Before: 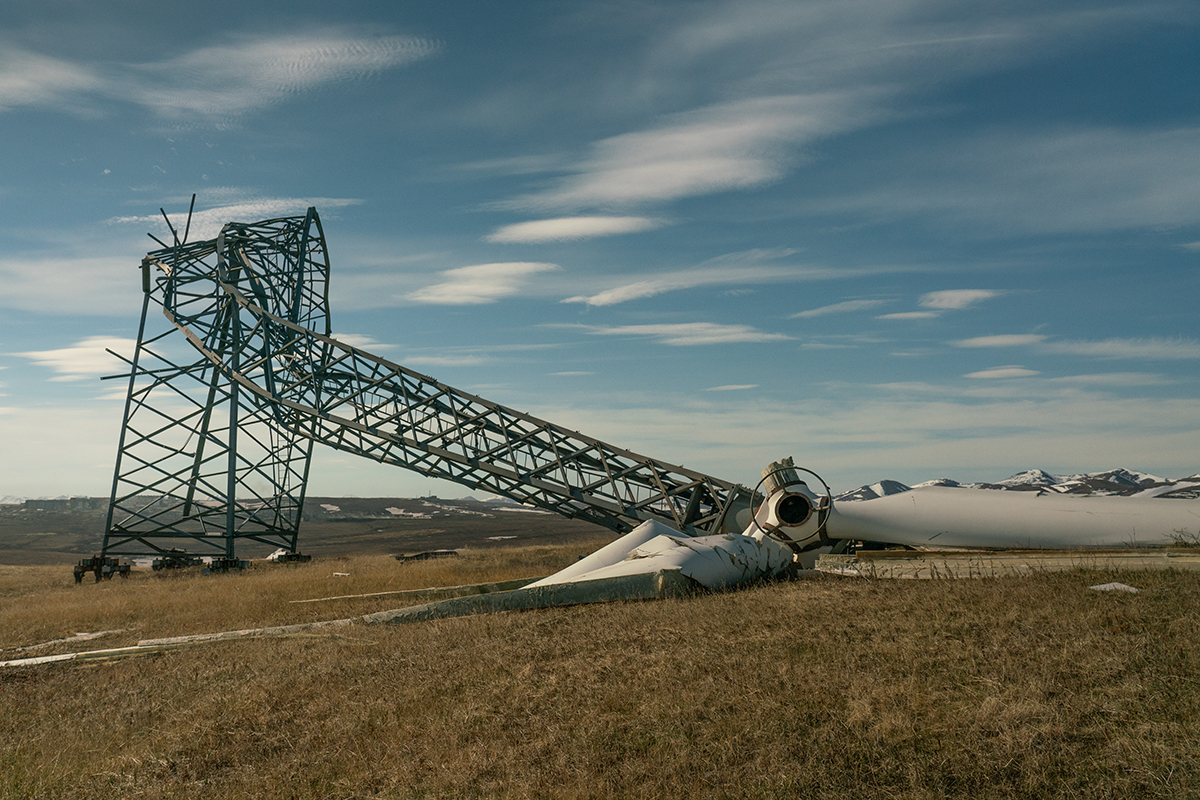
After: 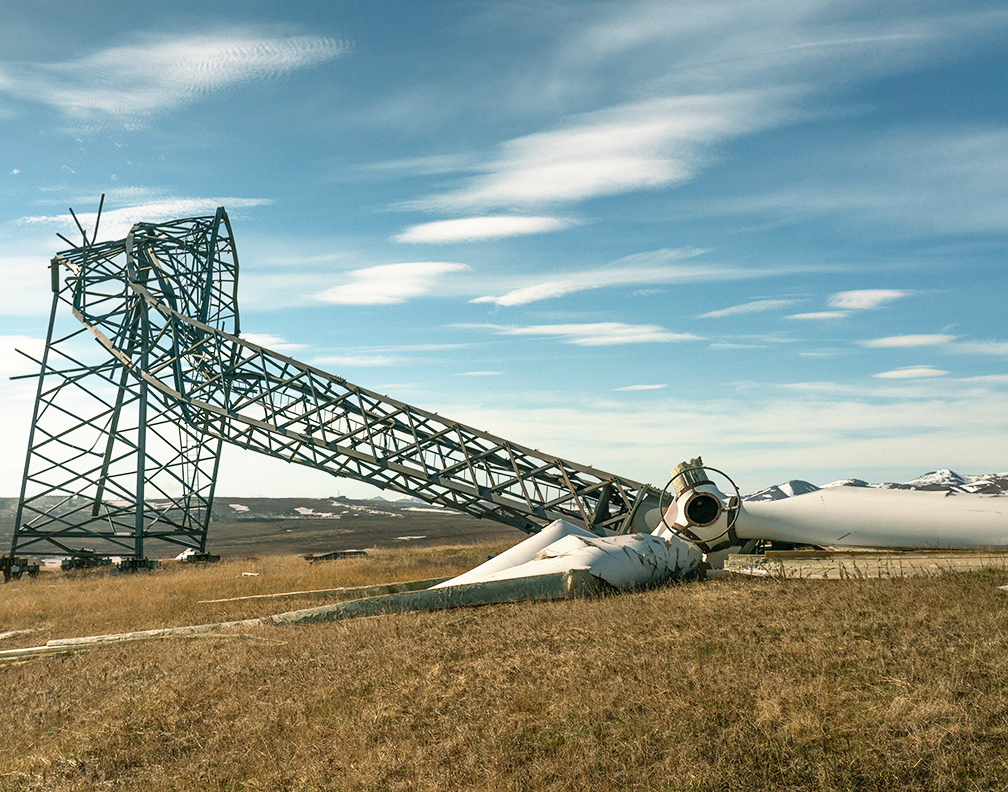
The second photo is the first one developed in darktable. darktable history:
base curve: curves: ch0 [(0, 0) (0.495, 0.917) (1, 1)], preserve colors none
crop: left 7.598%, right 7.873%
